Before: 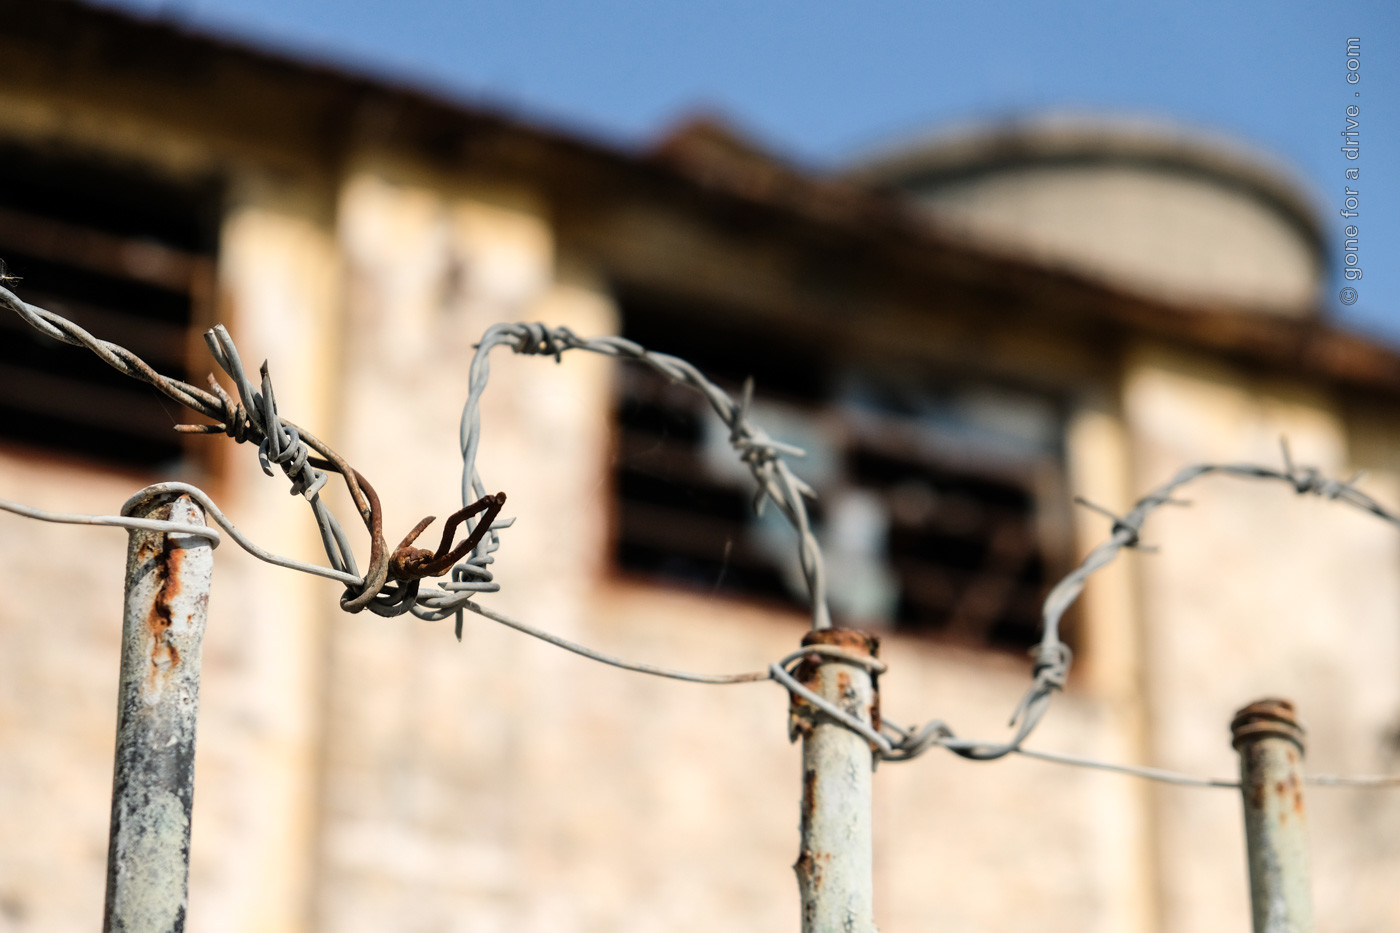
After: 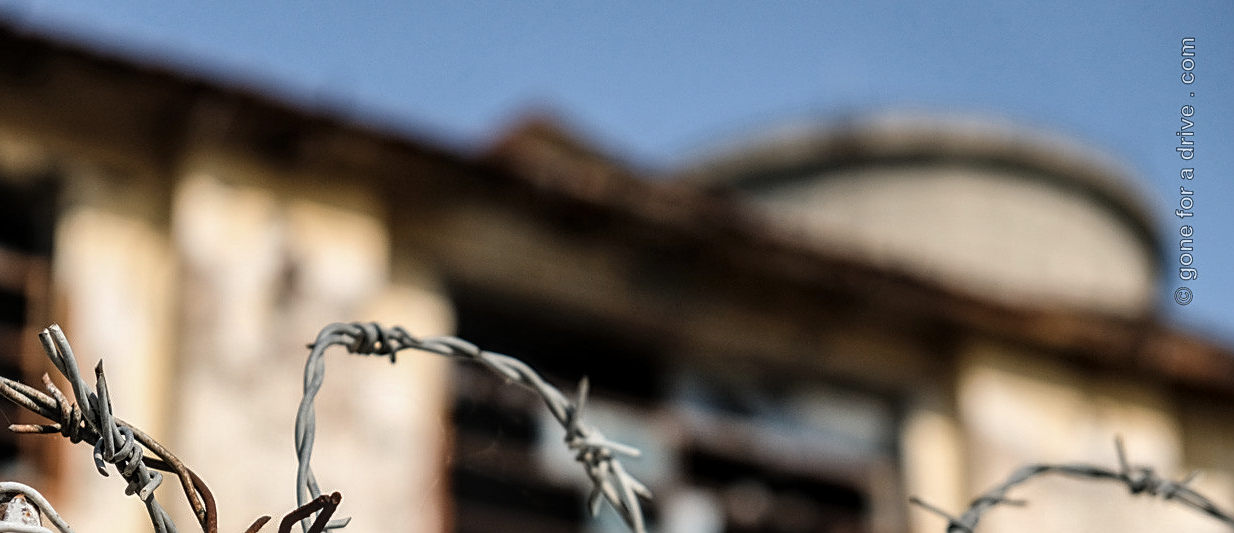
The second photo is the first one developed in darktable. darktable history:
shadows and highlights: radius 108.52, shadows 40.68, highlights -72.88, low approximation 0.01, soften with gaussian
crop and rotate: left 11.812%, bottom 42.776%
sharpen: on, module defaults
color correction: saturation 0.85
local contrast: on, module defaults
